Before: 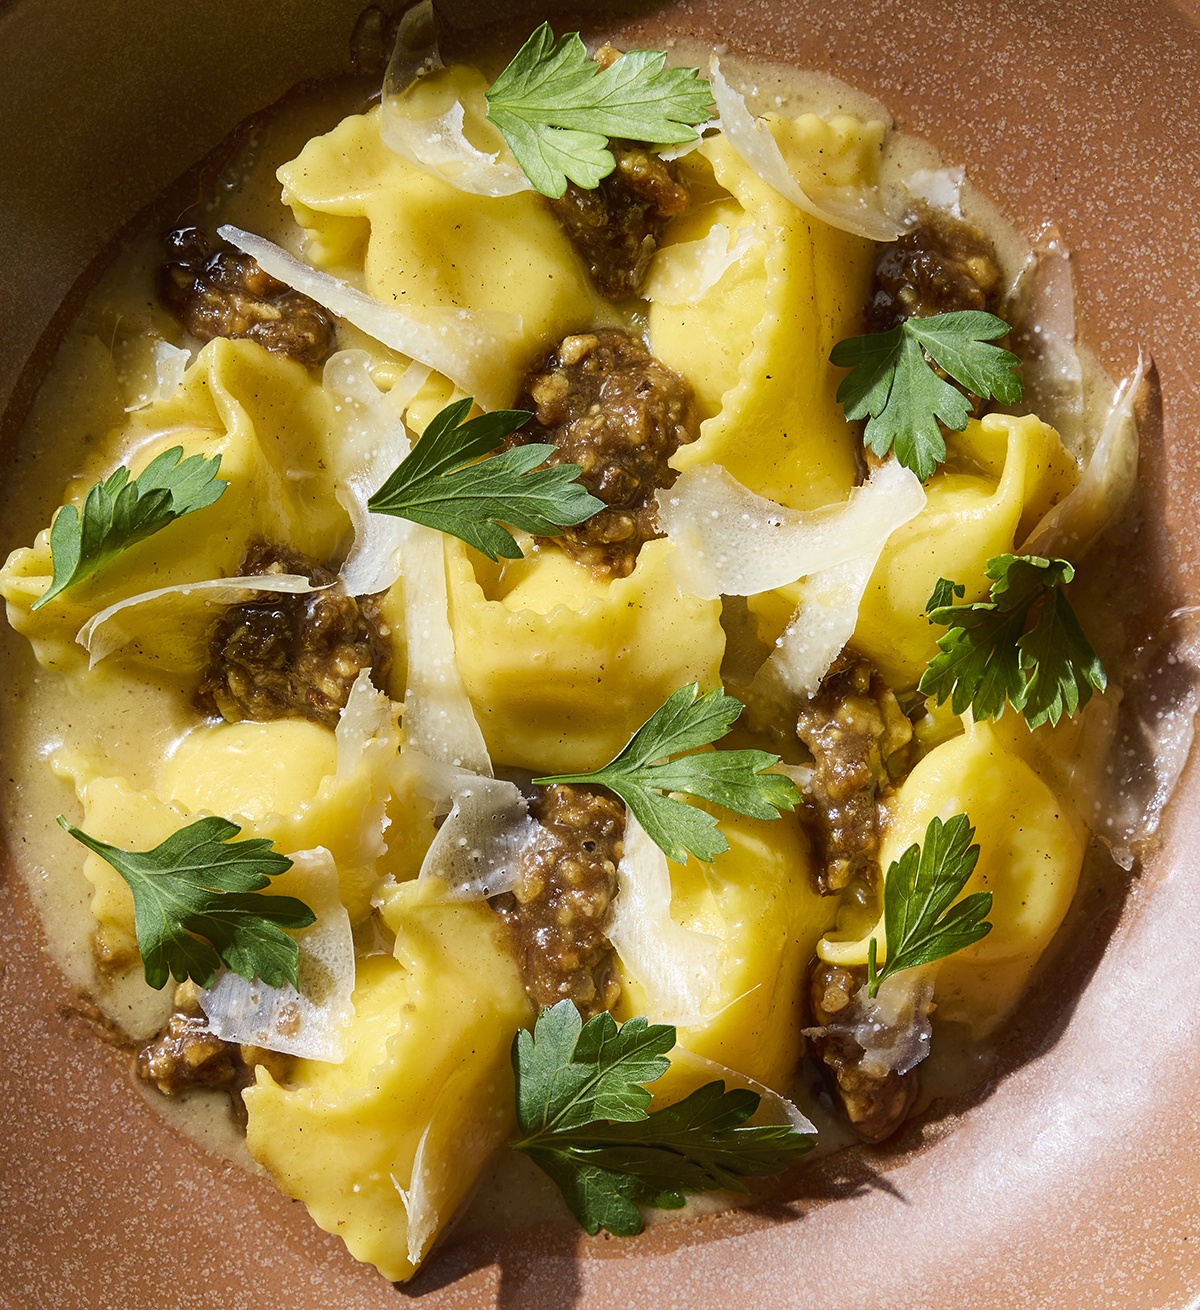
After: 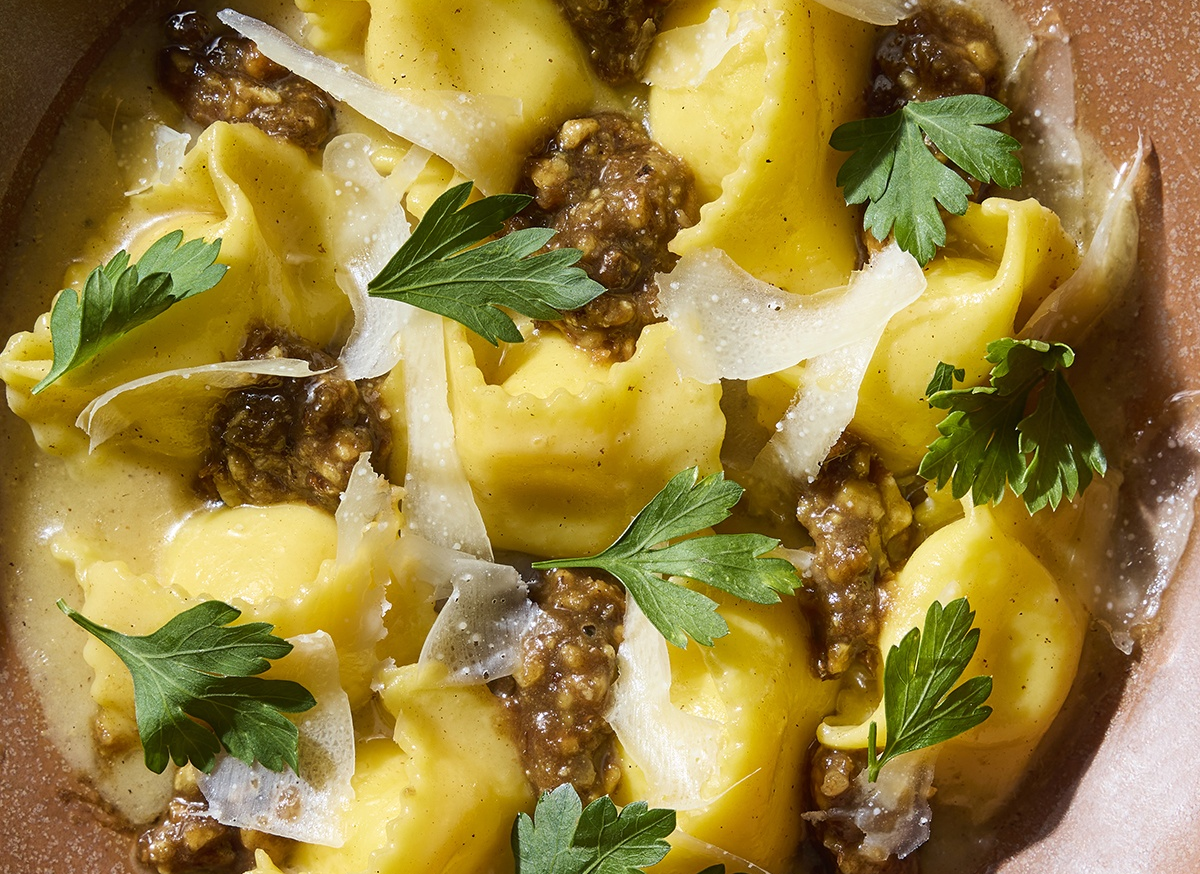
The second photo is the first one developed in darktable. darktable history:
crop: top 16.502%, bottom 16.768%
